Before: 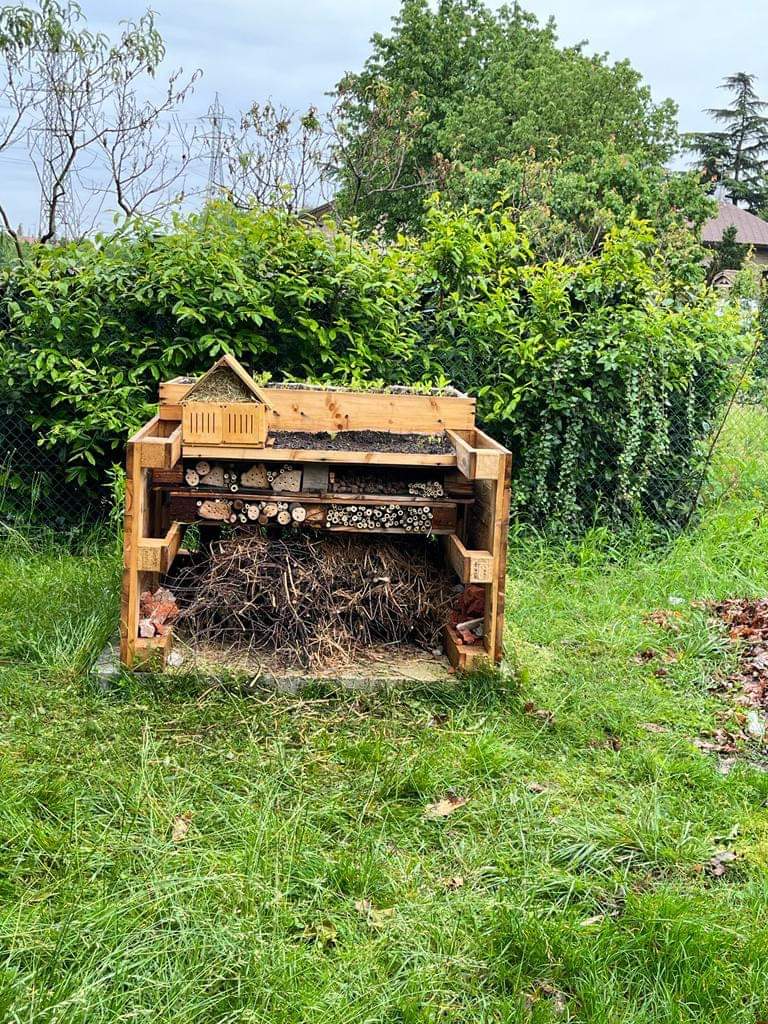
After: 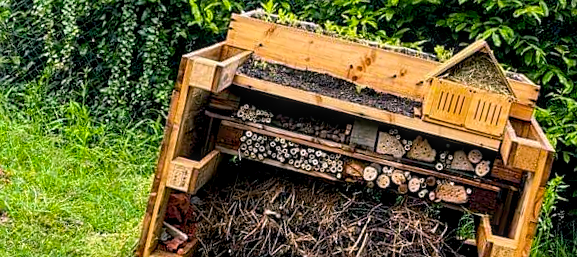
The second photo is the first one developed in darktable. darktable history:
color balance rgb: shadows lift › chroma 2%, shadows lift › hue 217.2°, power › chroma 0.25%, power › hue 60°, highlights gain › chroma 1.5%, highlights gain › hue 309.6°, global offset › luminance -0.5%, perceptual saturation grading › global saturation 15%, global vibrance 20%
local contrast: on, module defaults
sharpen: amount 0.2
crop and rotate: angle 16.12°, top 30.835%, bottom 35.653%
